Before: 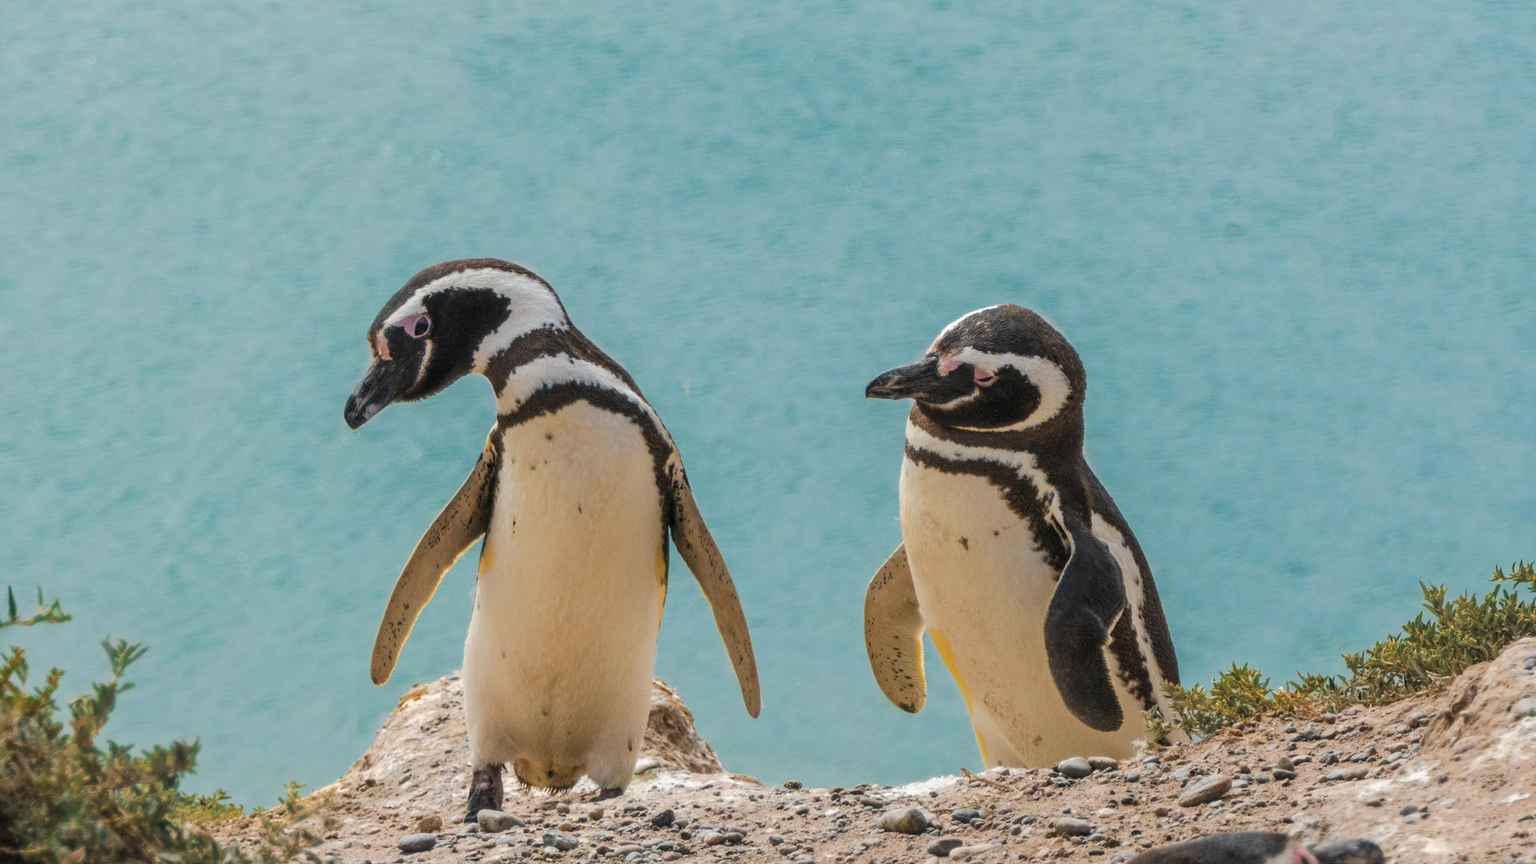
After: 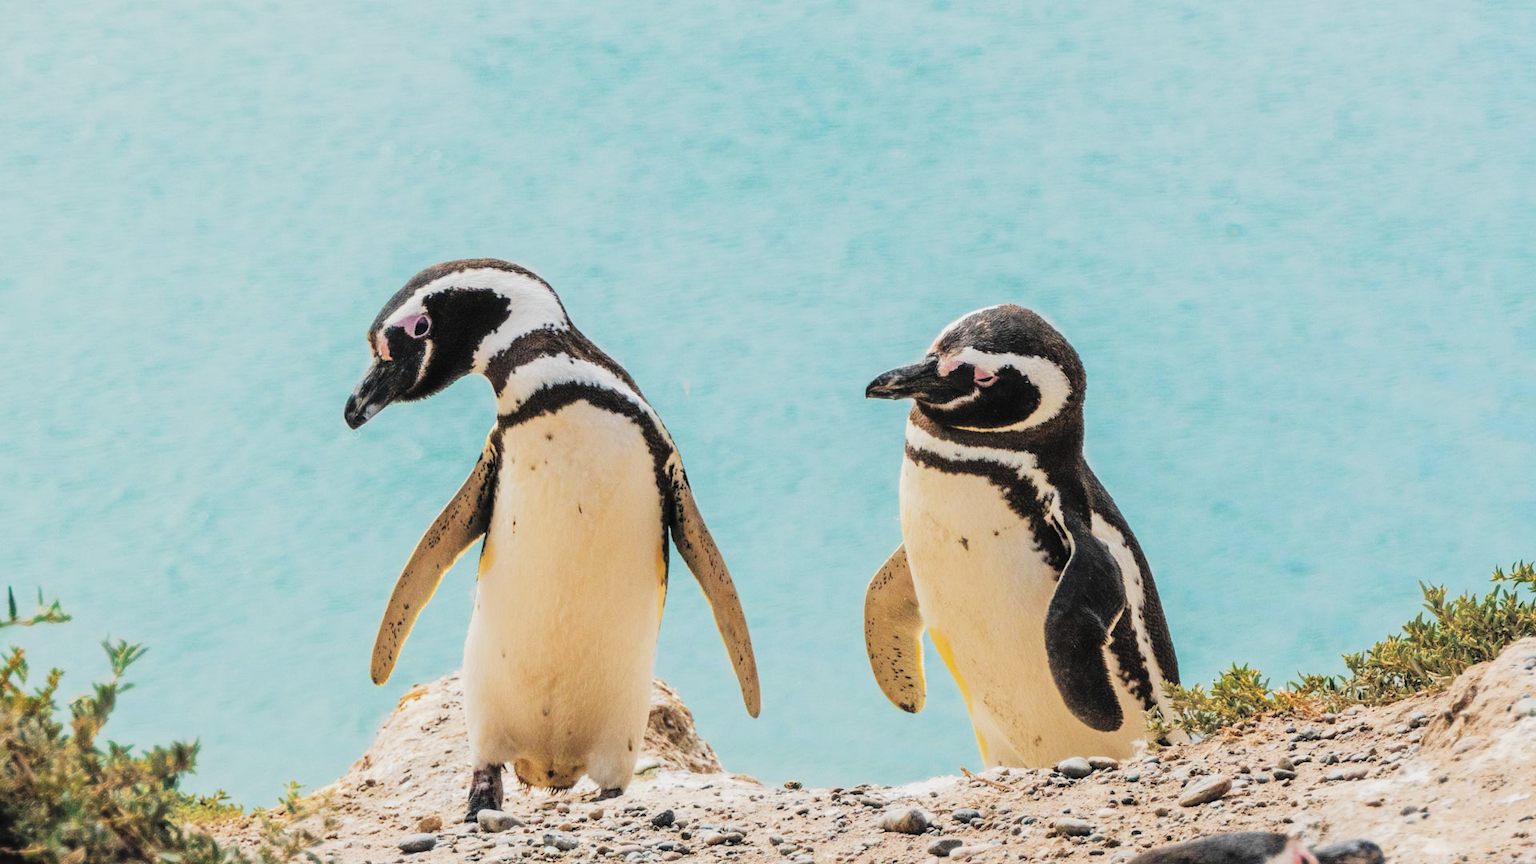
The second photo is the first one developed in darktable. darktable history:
contrast brightness saturation: brightness 0.28
sigmoid: contrast 1.8, skew -0.2, preserve hue 0%, red attenuation 0.1, red rotation 0.035, green attenuation 0.1, green rotation -0.017, blue attenuation 0.15, blue rotation -0.052, base primaries Rec2020
